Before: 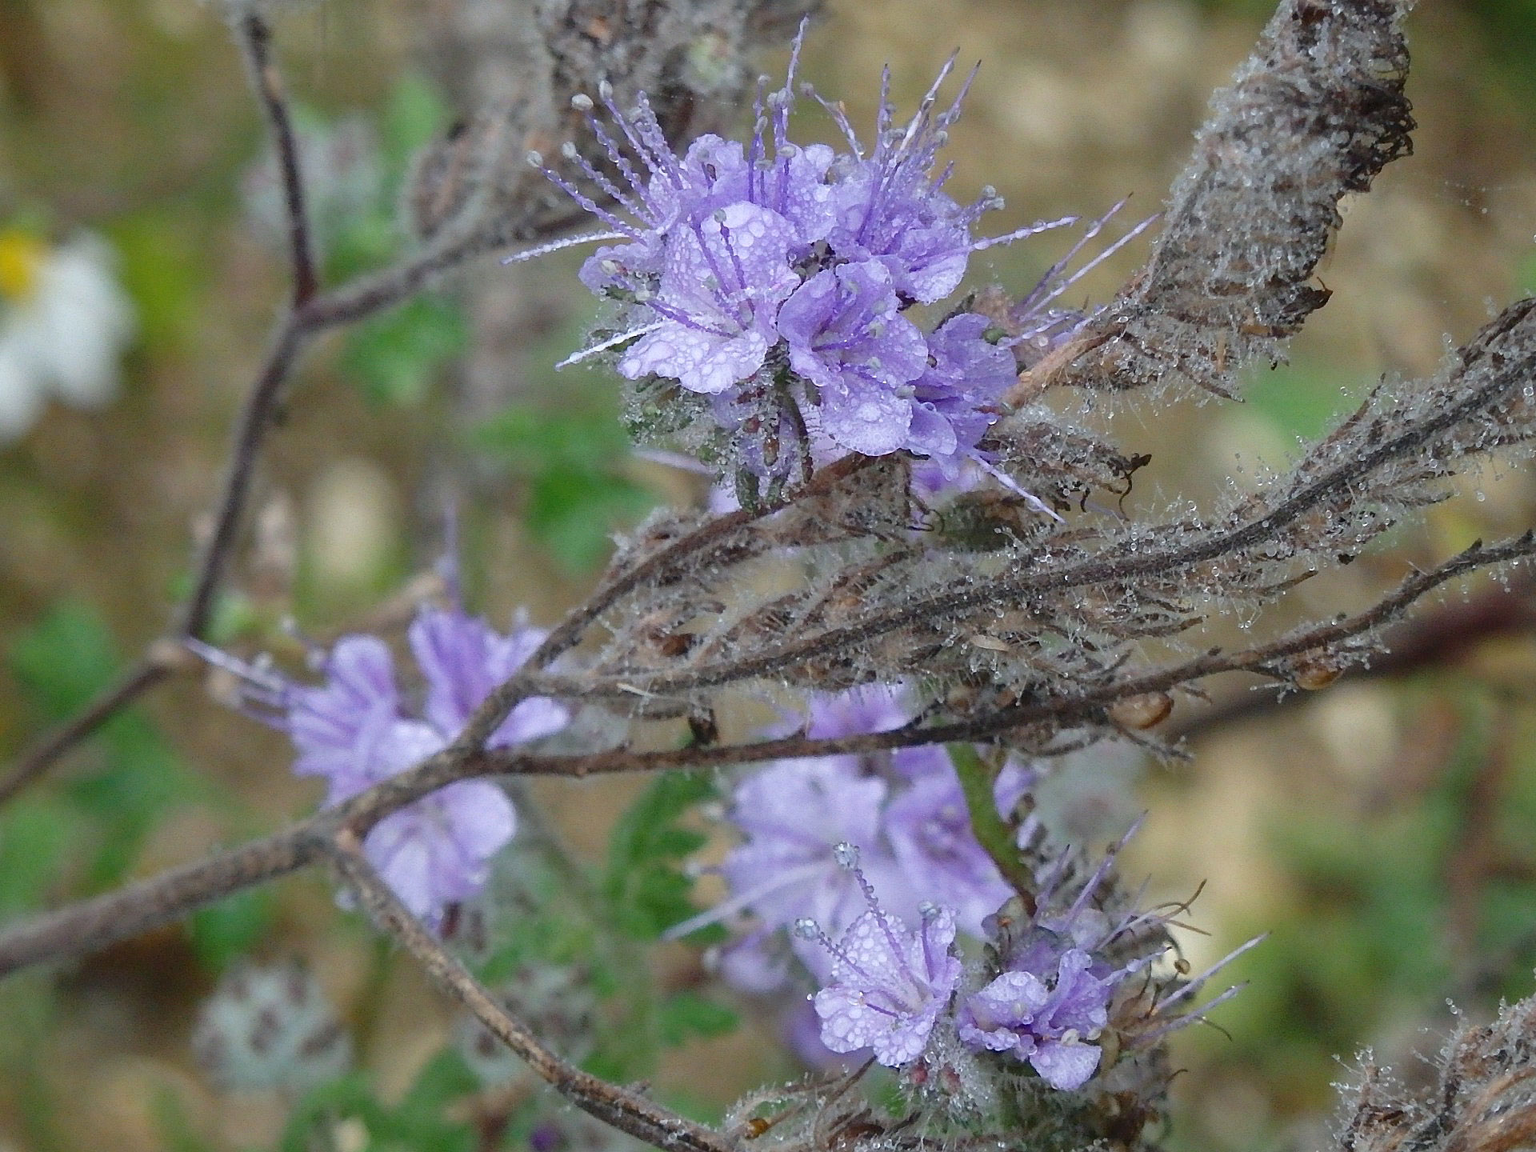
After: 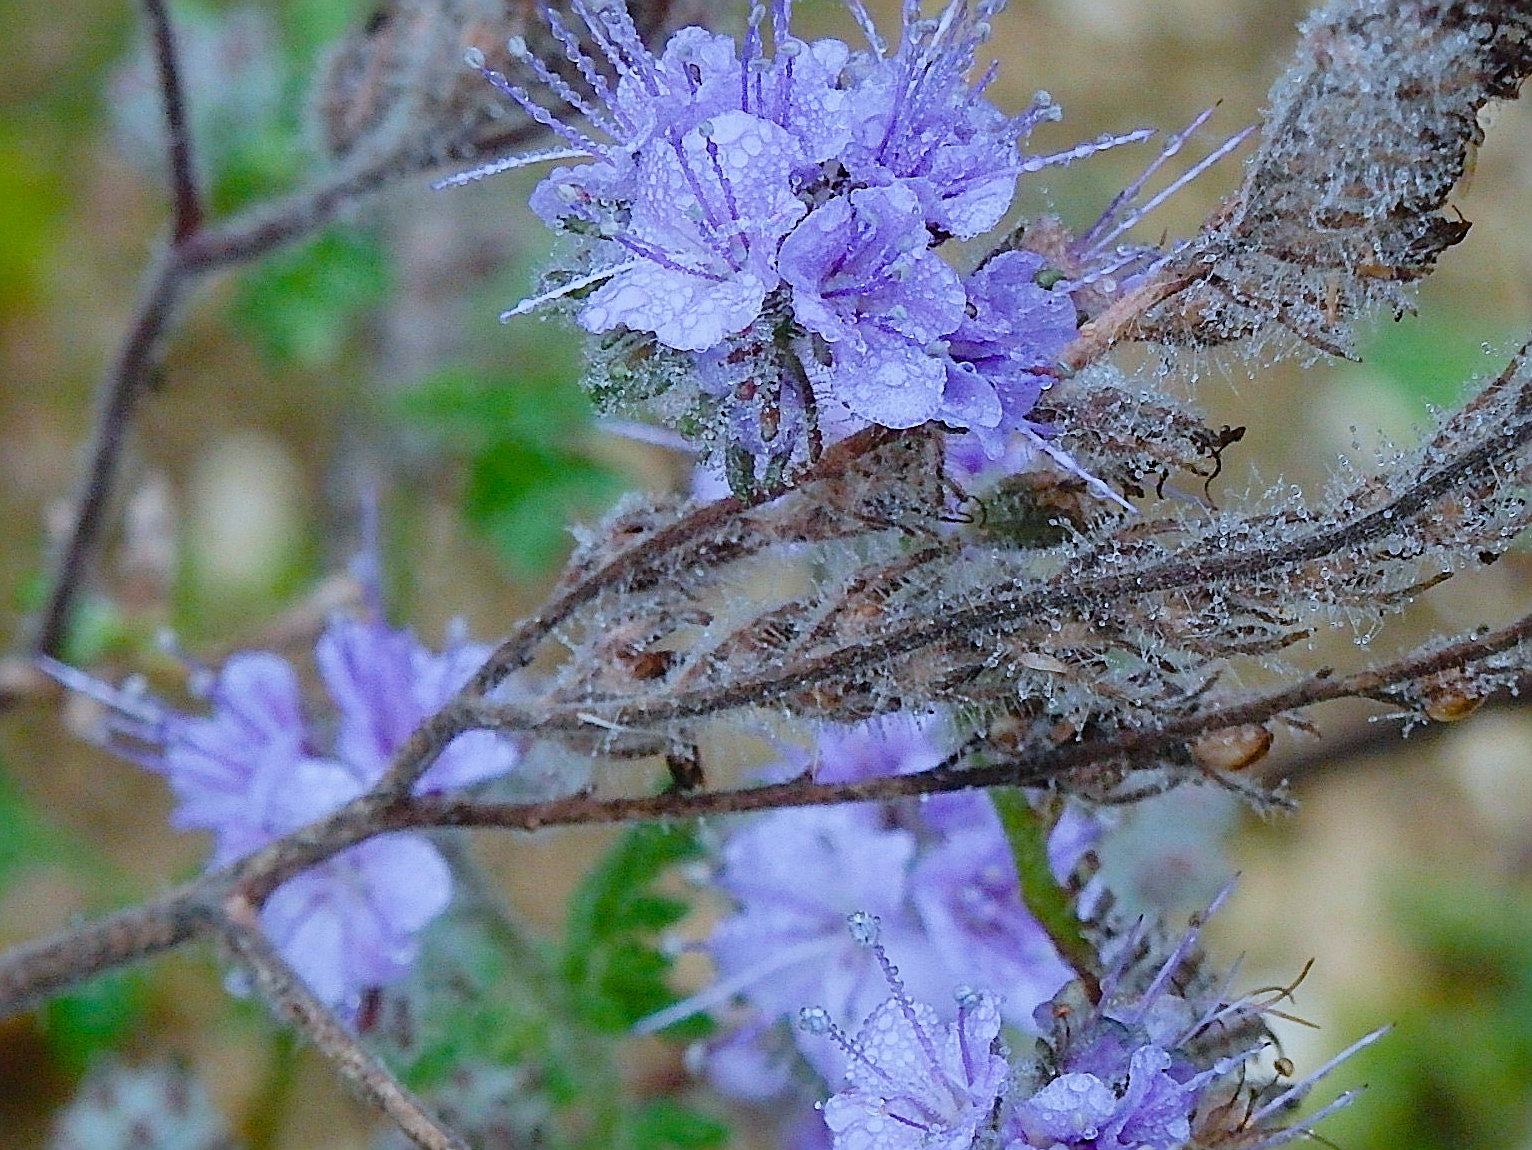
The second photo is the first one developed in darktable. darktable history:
filmic rgb: black relative exposure -12.92 EV, white relative exposure 4.04 EV, target white luminance 85.06%, hardness 6.29, latitude 41.35%, contrast 0.868, shadows ↔ highlights balance 7.88%, color science v5 (2021), contrast in shadows safe, contrast in highlights safe
tone equalizer: -8 EV -0.448 EV, -7 EV -0.361 EV, -6 EV -0.335 EV, -5 EV -0.199 EV, -3 EV 0.195 EV, -2 EV 0.334 EV, -1 EV 0.414 EV, +0 EV 0.436 EV, edges refinement/feathering 500, mask exposure compensation -1.57 EV, preserve details no
color correction: highlights a* -2.28, highlights b* -18.57
exposure: compensate highlight preservation false
crop and rotate: left 10.138%, top 9.845%, right 10.051%, bottom 10.276%
color balance rgb: perceptual saturation grading › global saturation 34.943%, perceptual saturation grading › highlights -25.08%, perceptual saturation grading › shadows 25.575%, global vibrance 20%
sharpen: radius 2.643, amount 0.662
